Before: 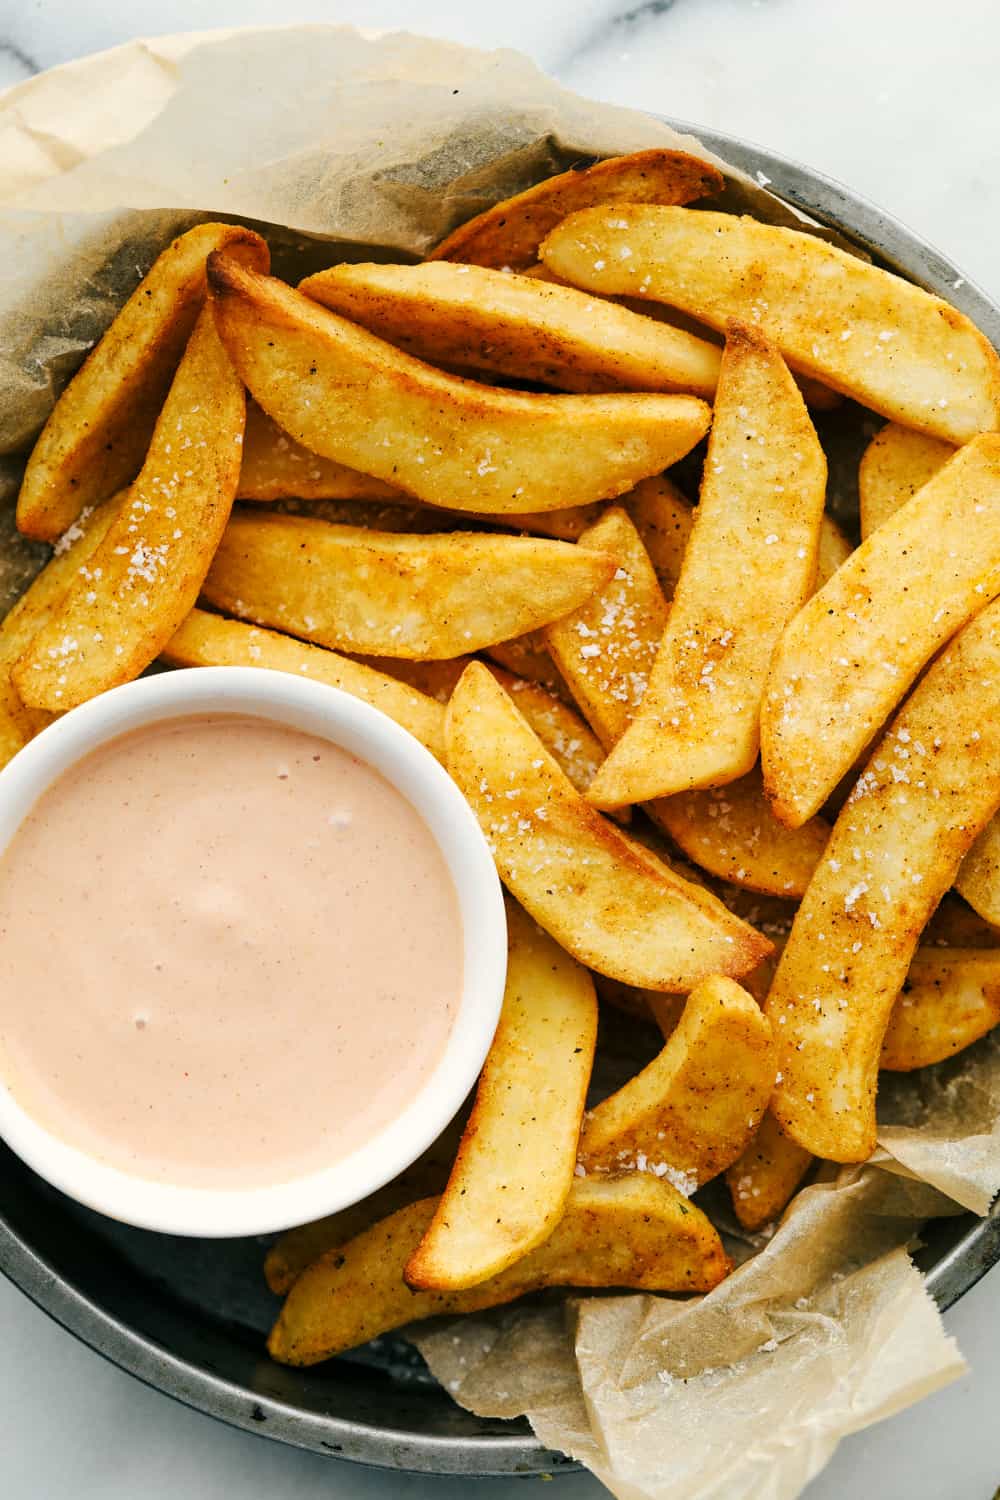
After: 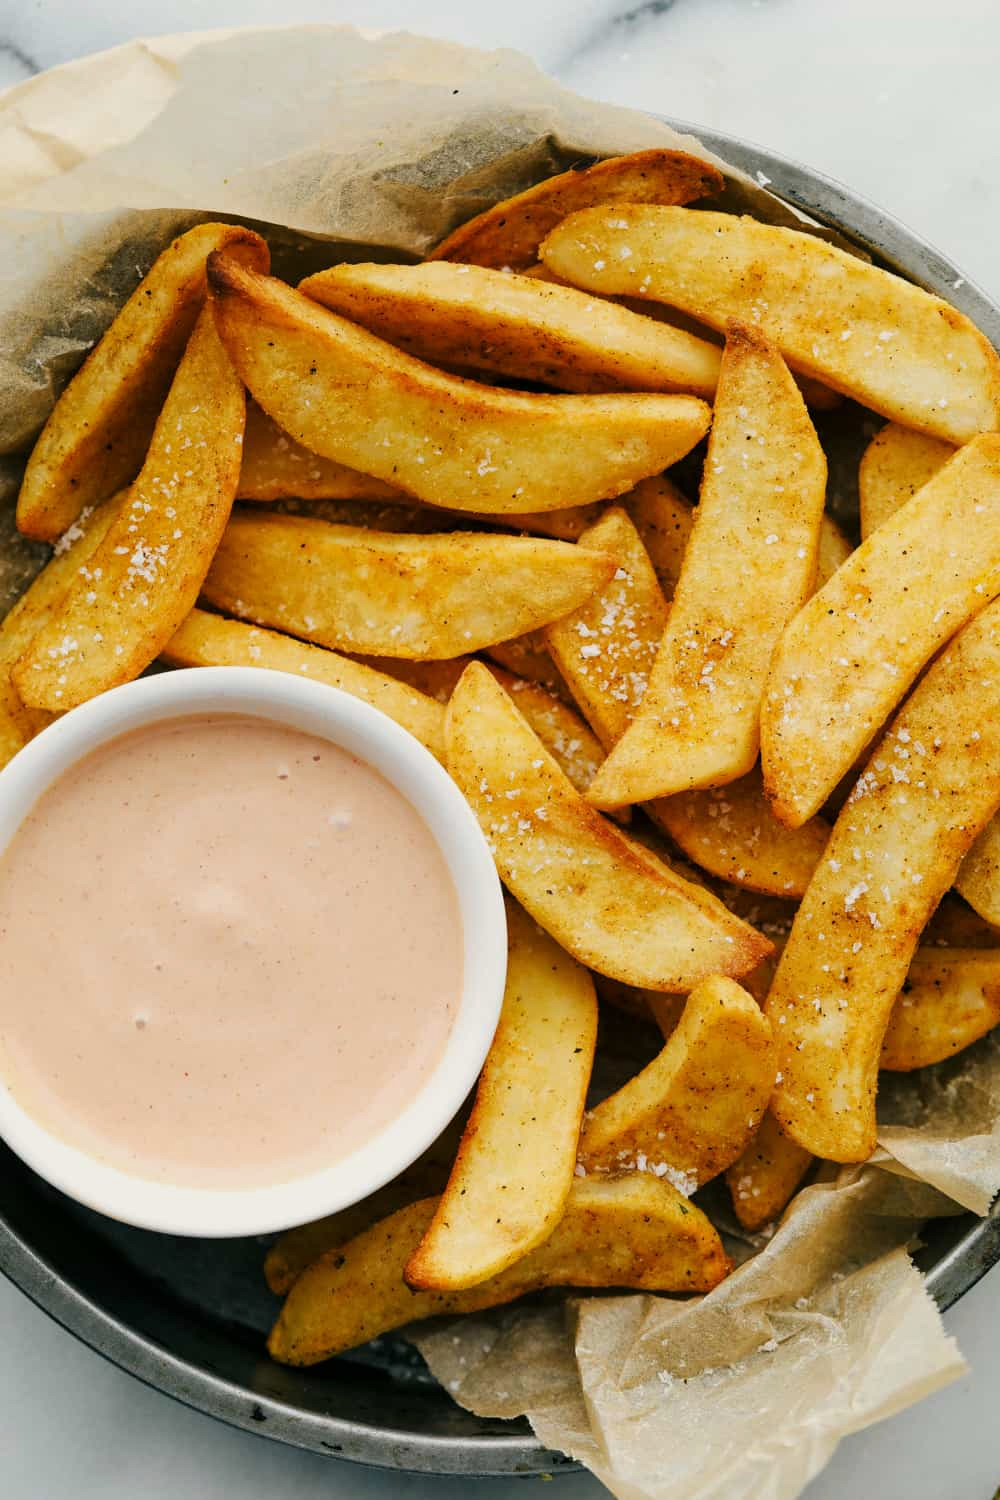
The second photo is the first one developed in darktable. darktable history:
exposure: exposure -0.218 EV, compensate highlight preservation false
